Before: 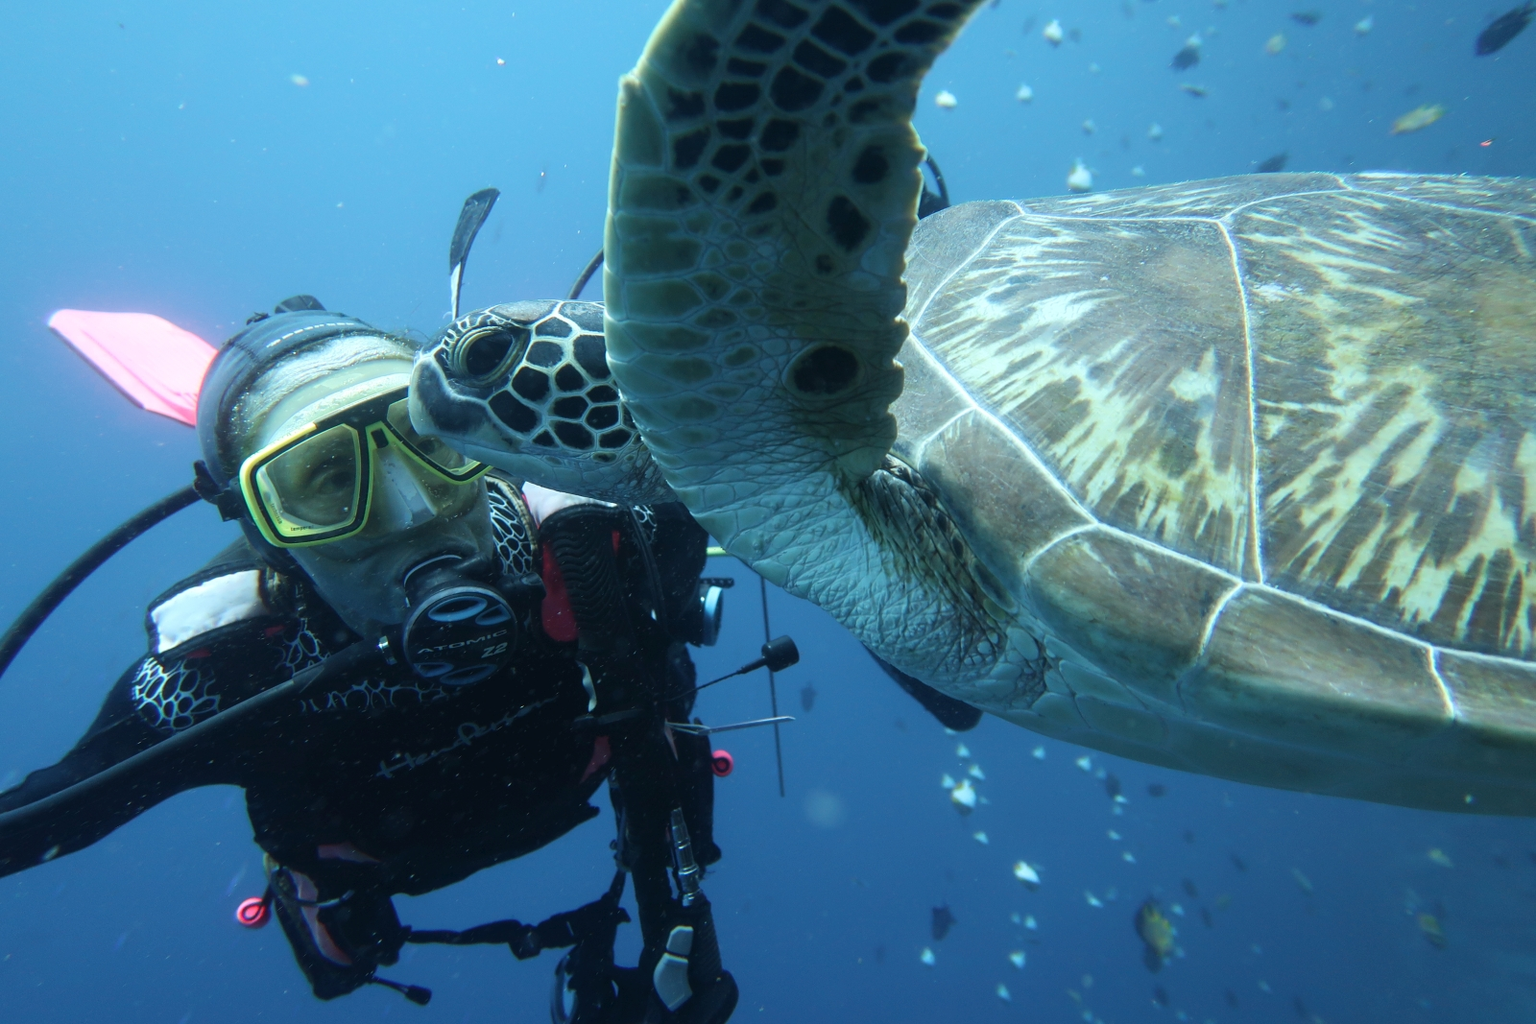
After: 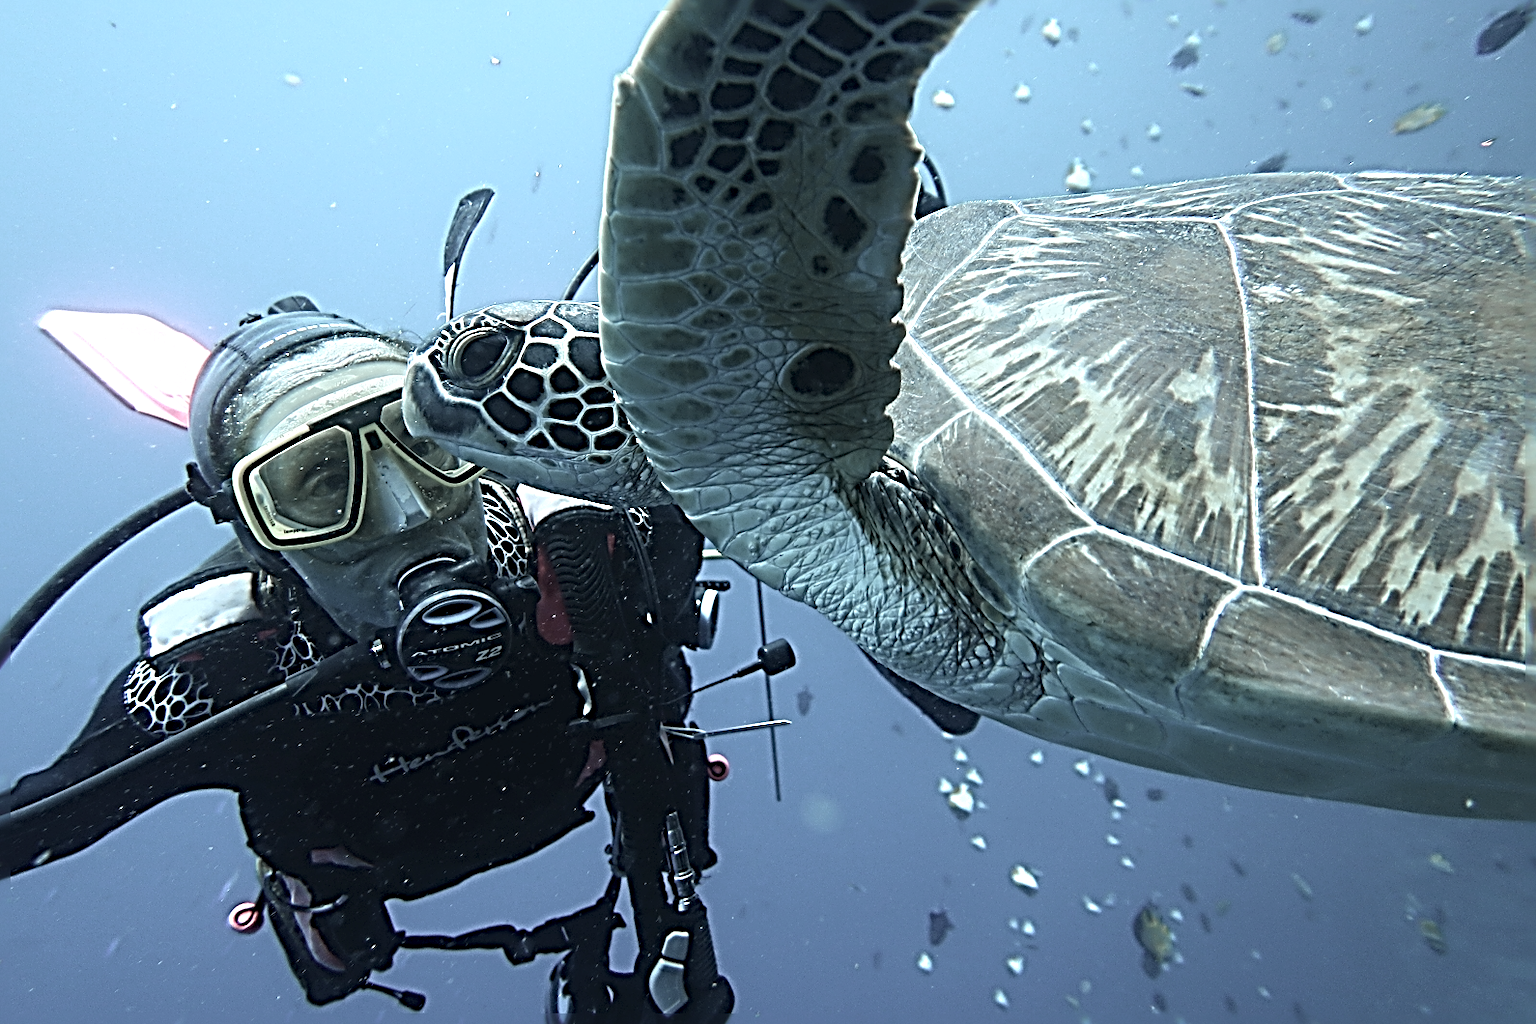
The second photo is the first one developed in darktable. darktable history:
sharpen: radius 4.001, amount 2
crop and rotate: left 0.614%, top 0.179%, bottom 0.309%
color zones: curves: ch0 [(0, 0.613) (0.01, 0.613) (0.245, 0.448) (0.498, 0.529) (0.642, 0.665) (0.879, 0.777) (0.99, 0.613)]; ch1 [(0, 0.272) (0.219, 0.127) (0.724, 0.346)]
shadows and highlights: shadows 25, white point adjustment -3, highlights -30
